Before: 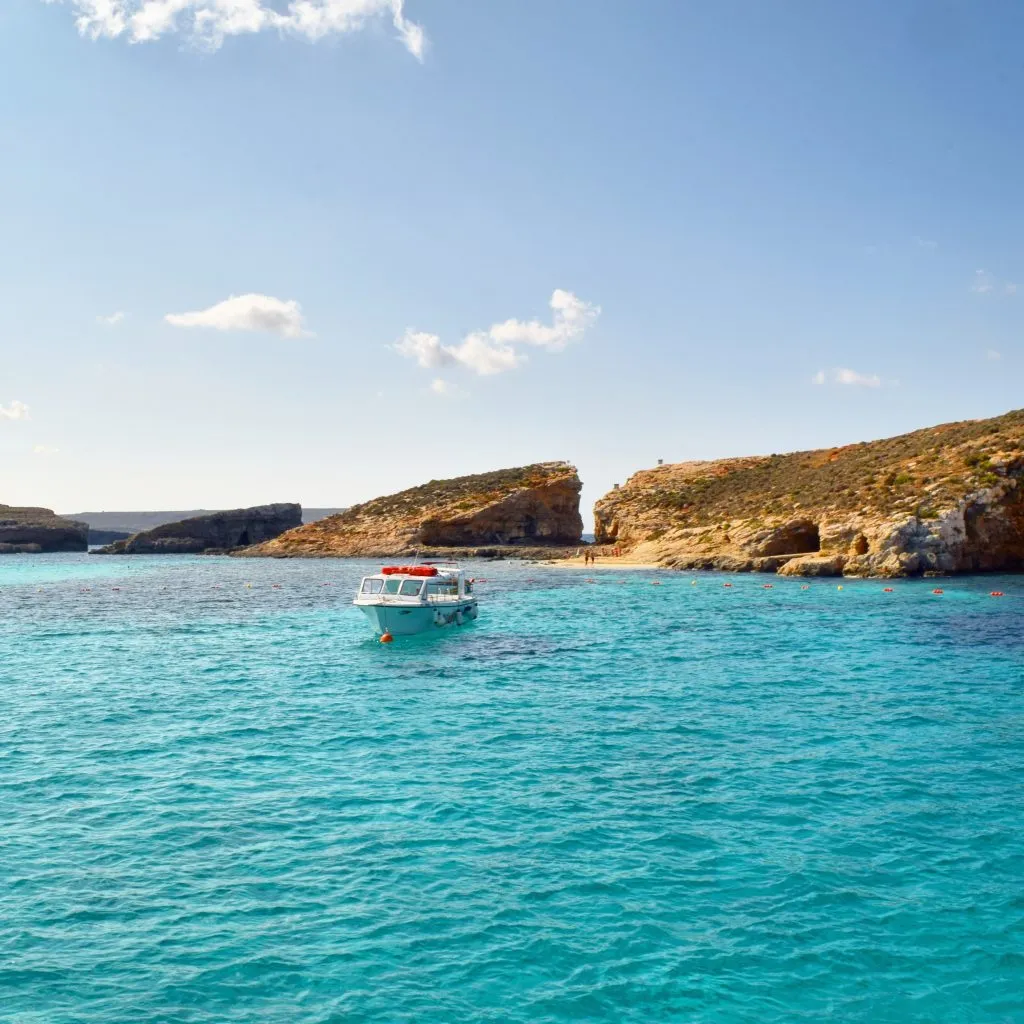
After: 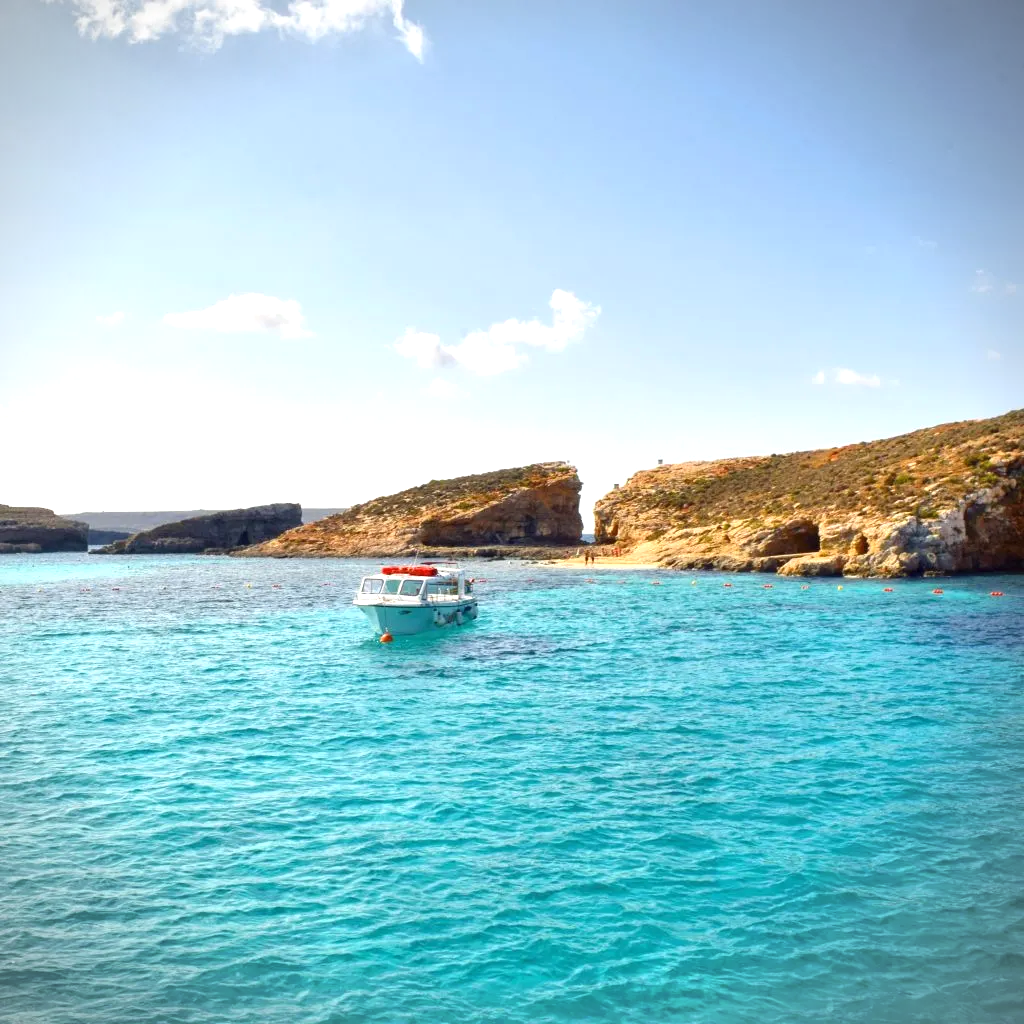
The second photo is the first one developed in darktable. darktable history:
exposure: black level correction 0, exposure 0.5 EV, compensate exposure bias true, compensate highlight preservation false
vignetting: fall-off start 91.19%
